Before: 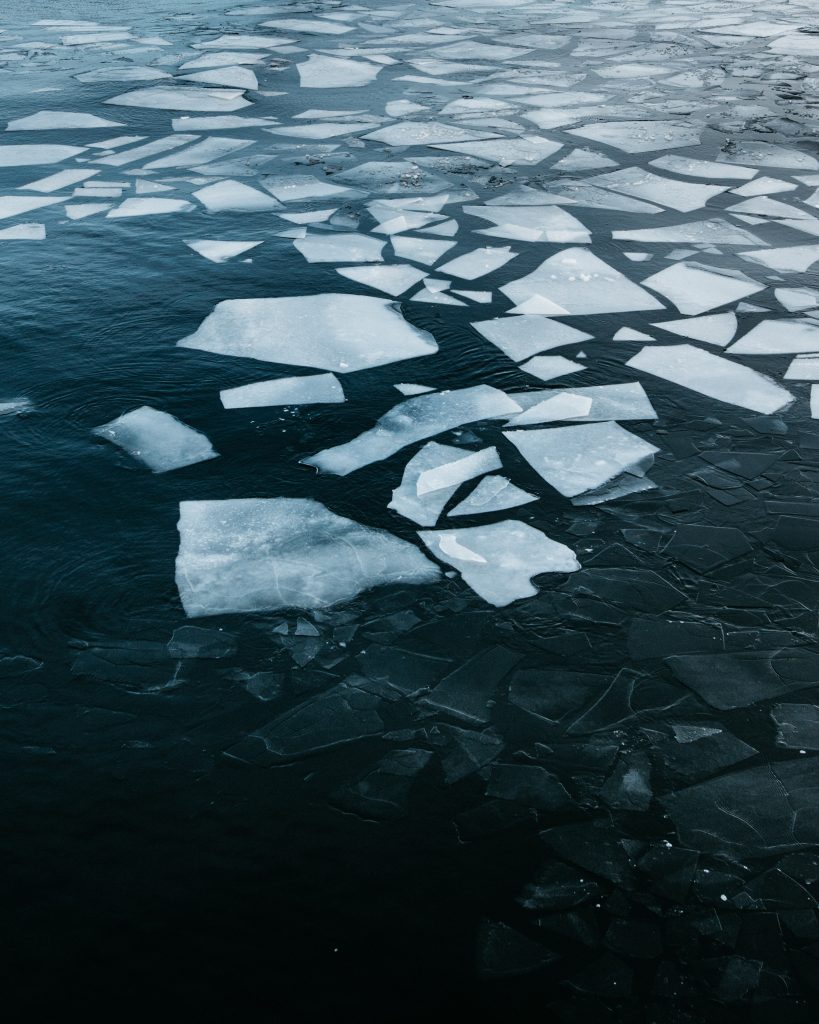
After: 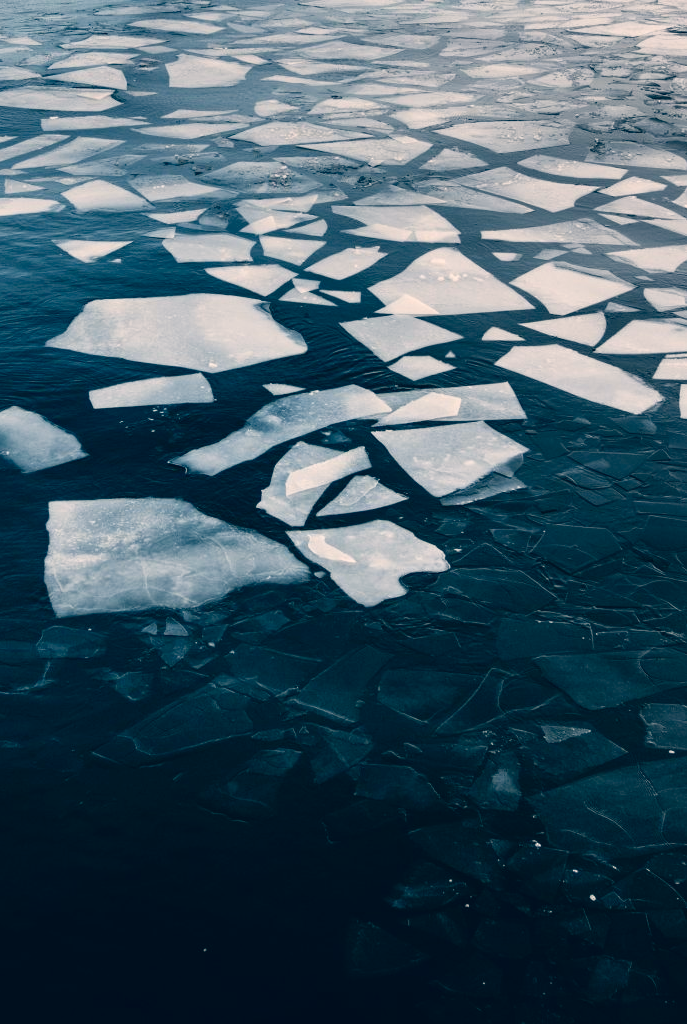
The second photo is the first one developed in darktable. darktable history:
crop: left 16.065%
color correction: highlights a* 10.29, highlights b* 14.54, shadows a* -9.61, shadows b* -14.89
shadows and highlights: shadows 0.252, highlights 39.47
